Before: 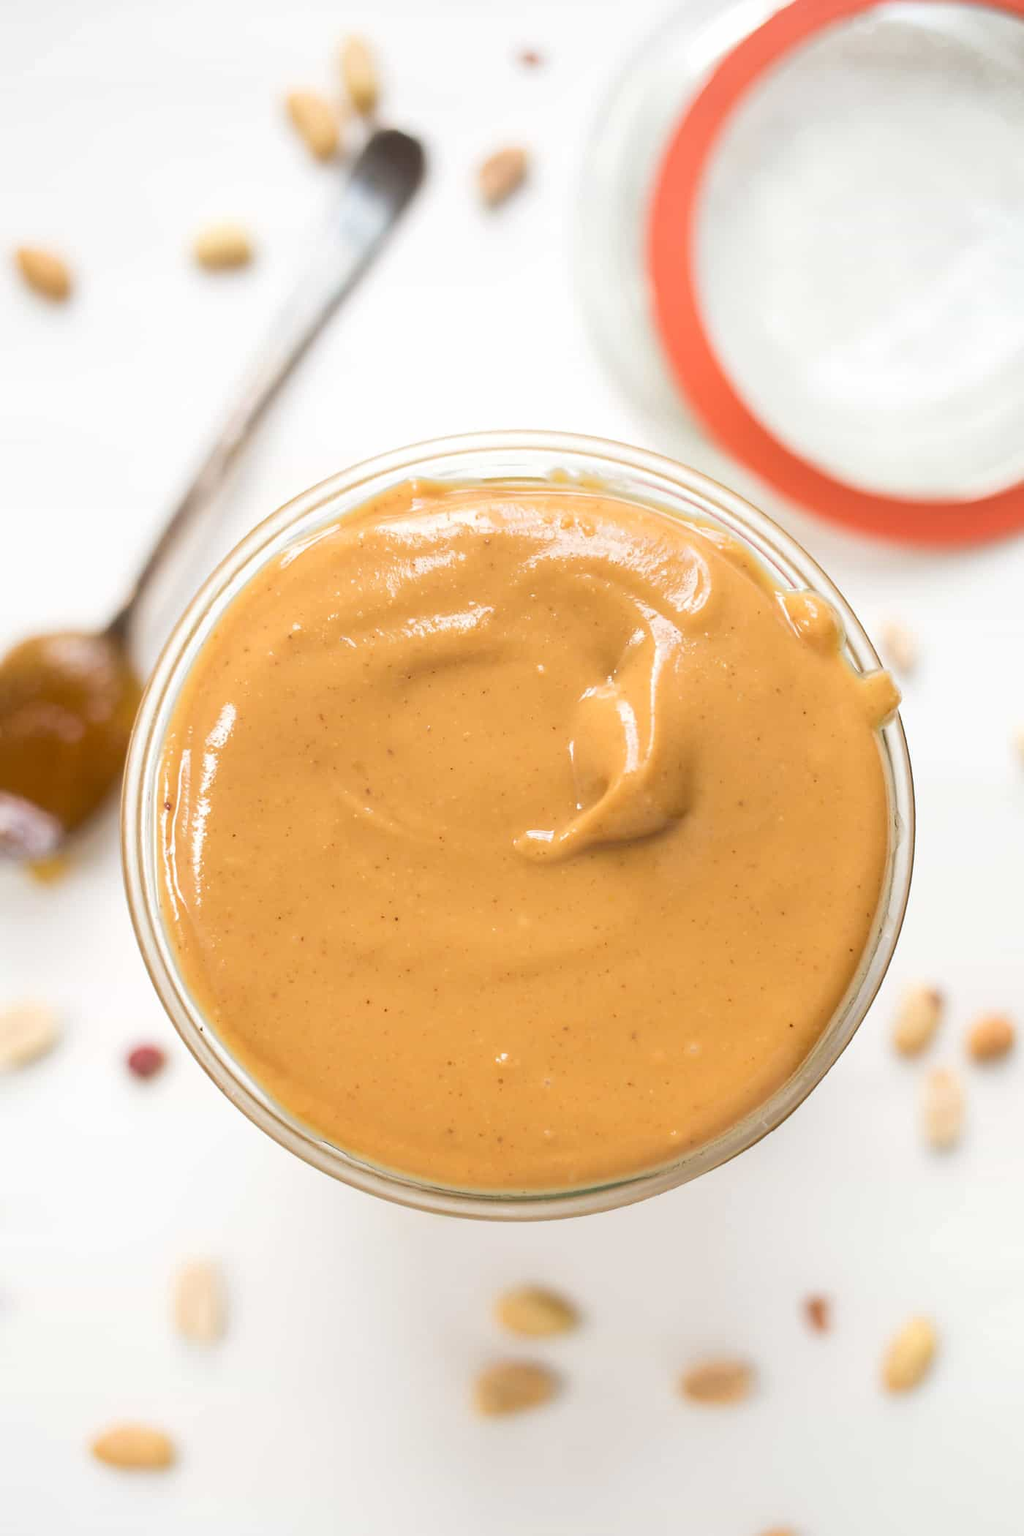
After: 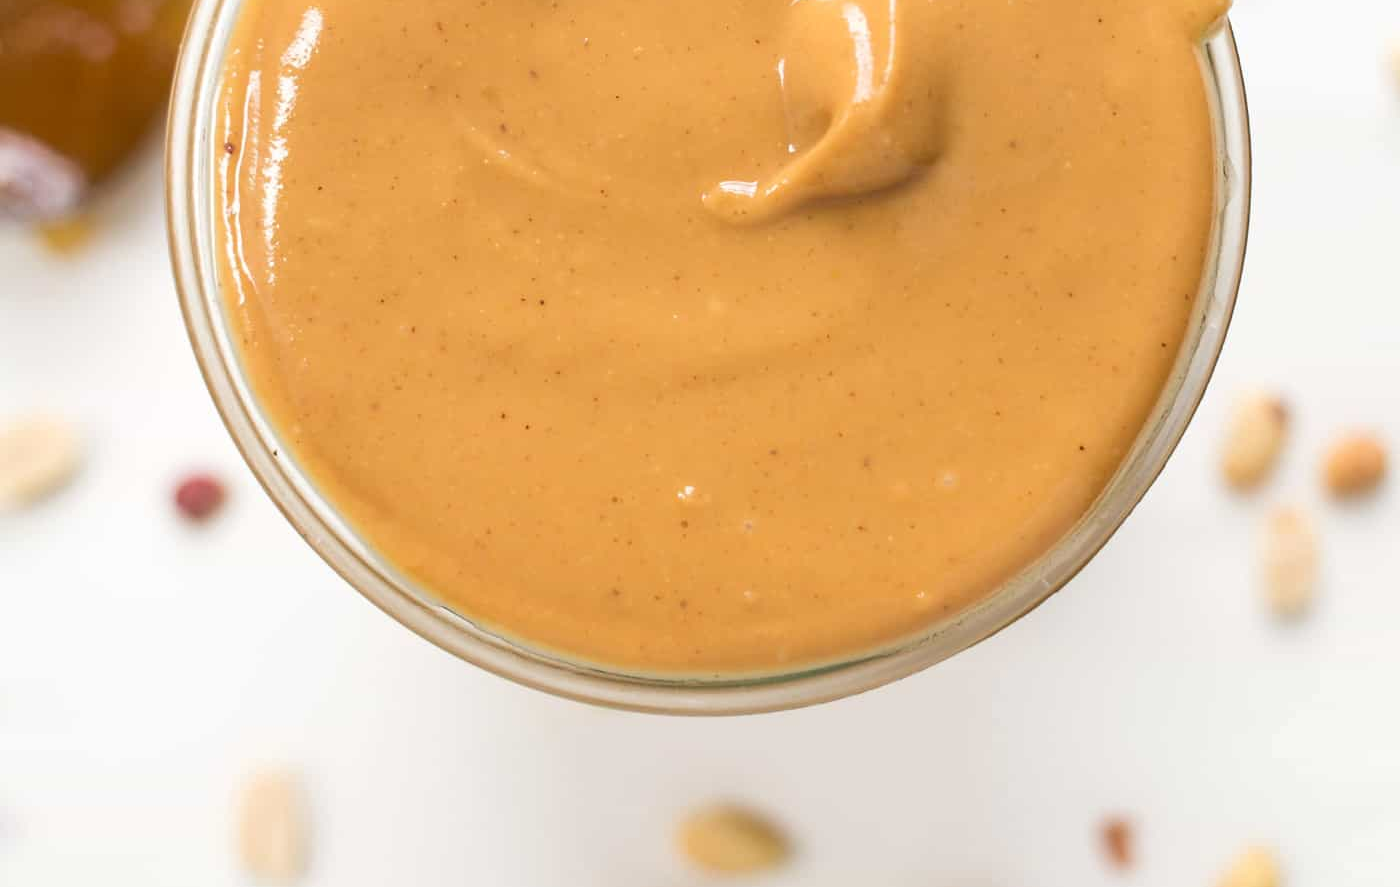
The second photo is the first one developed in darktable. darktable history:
crop: top 45.476%, bottom 12.246%
